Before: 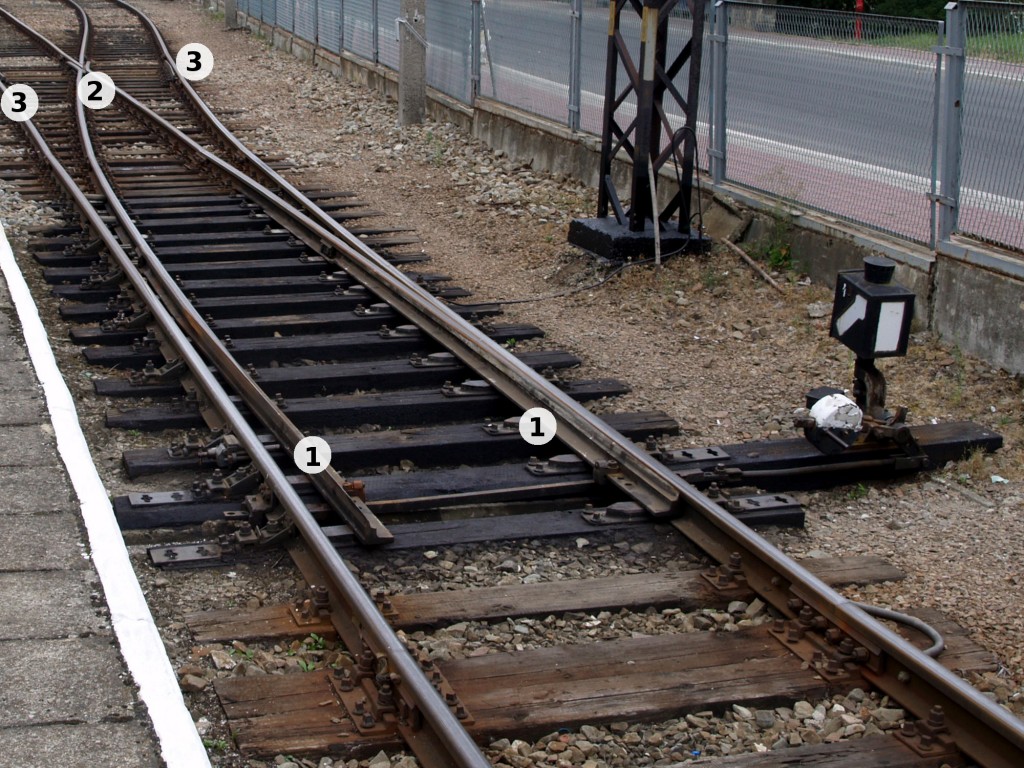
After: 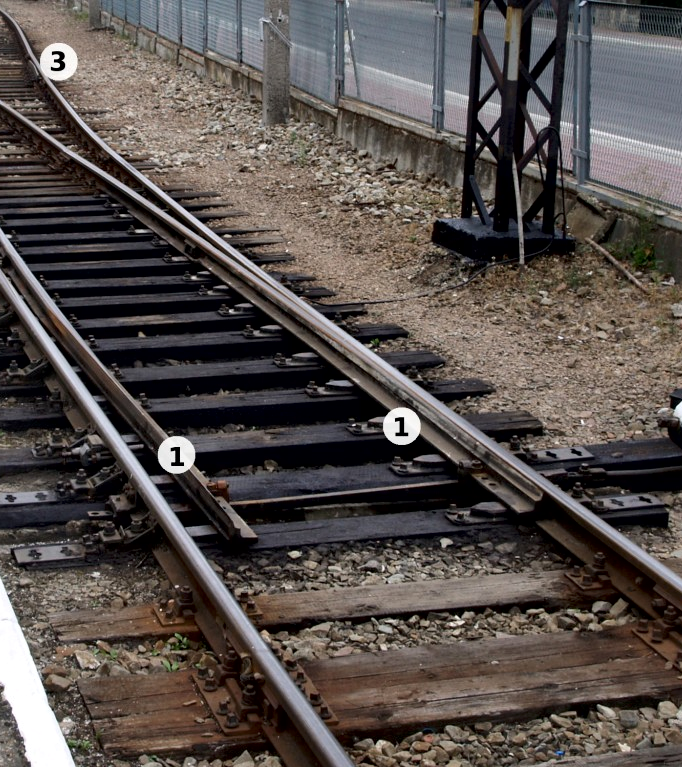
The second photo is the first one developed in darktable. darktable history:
crop and rotate: left 13.342%, right 19.991%
local contrast: mode bilateral grid, contrast 100, coarseness 100, detail 165%, midtone range 0.2
